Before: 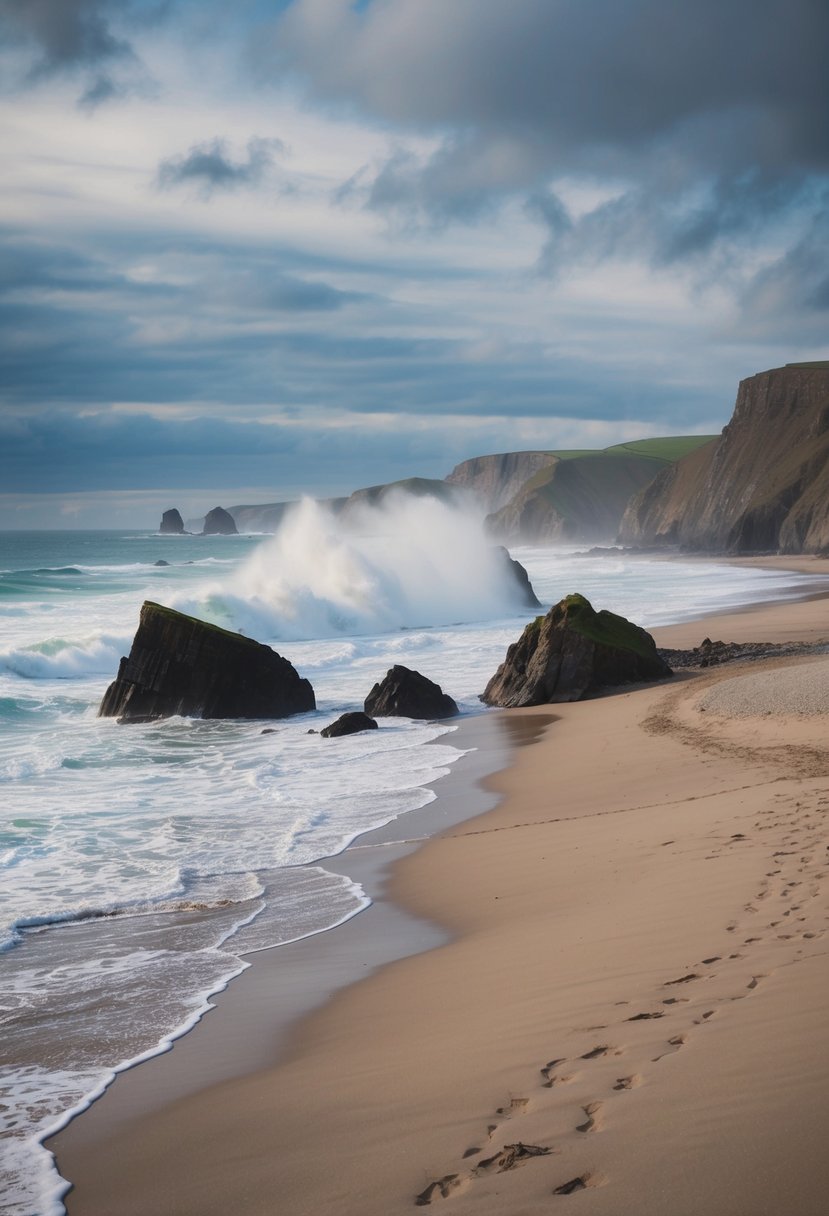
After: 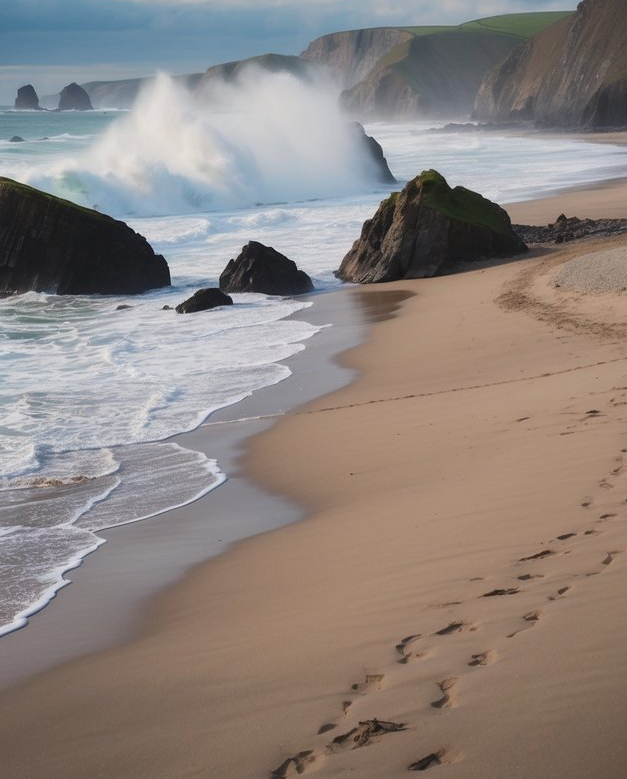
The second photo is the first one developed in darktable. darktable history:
crop and rotate: left 17.504%, top 34.935%, right 6.744%, bottom 0.927%
